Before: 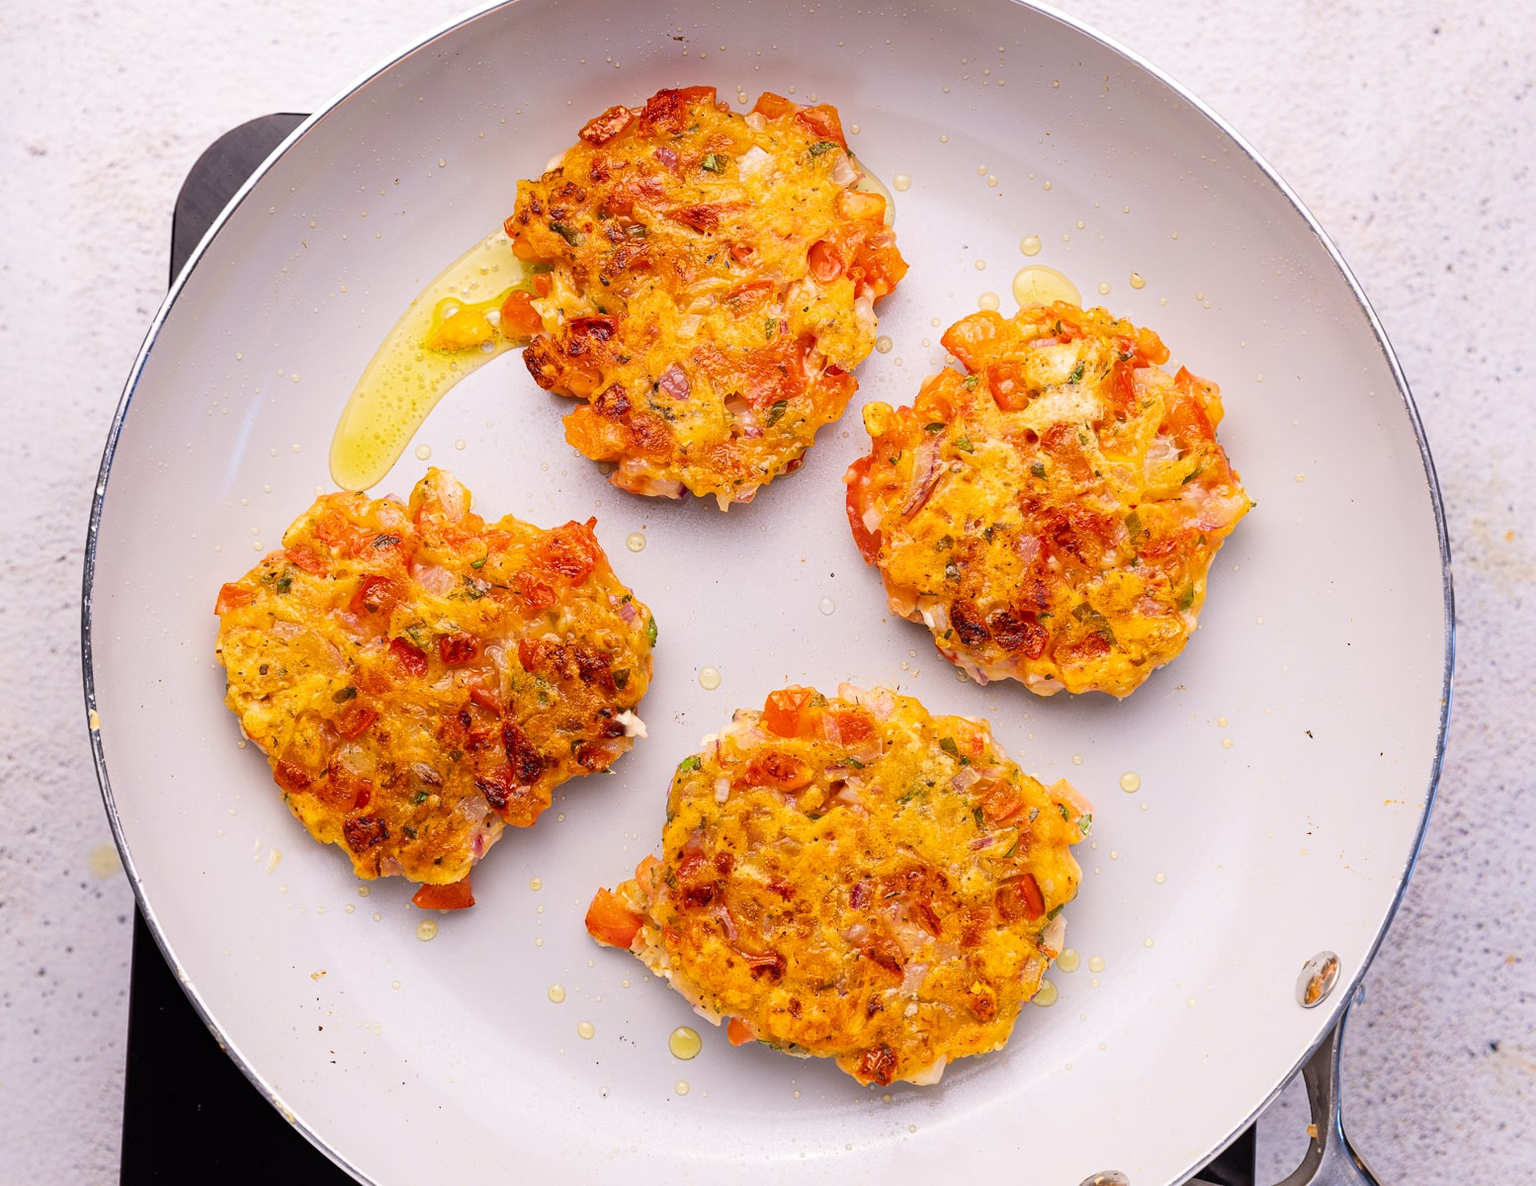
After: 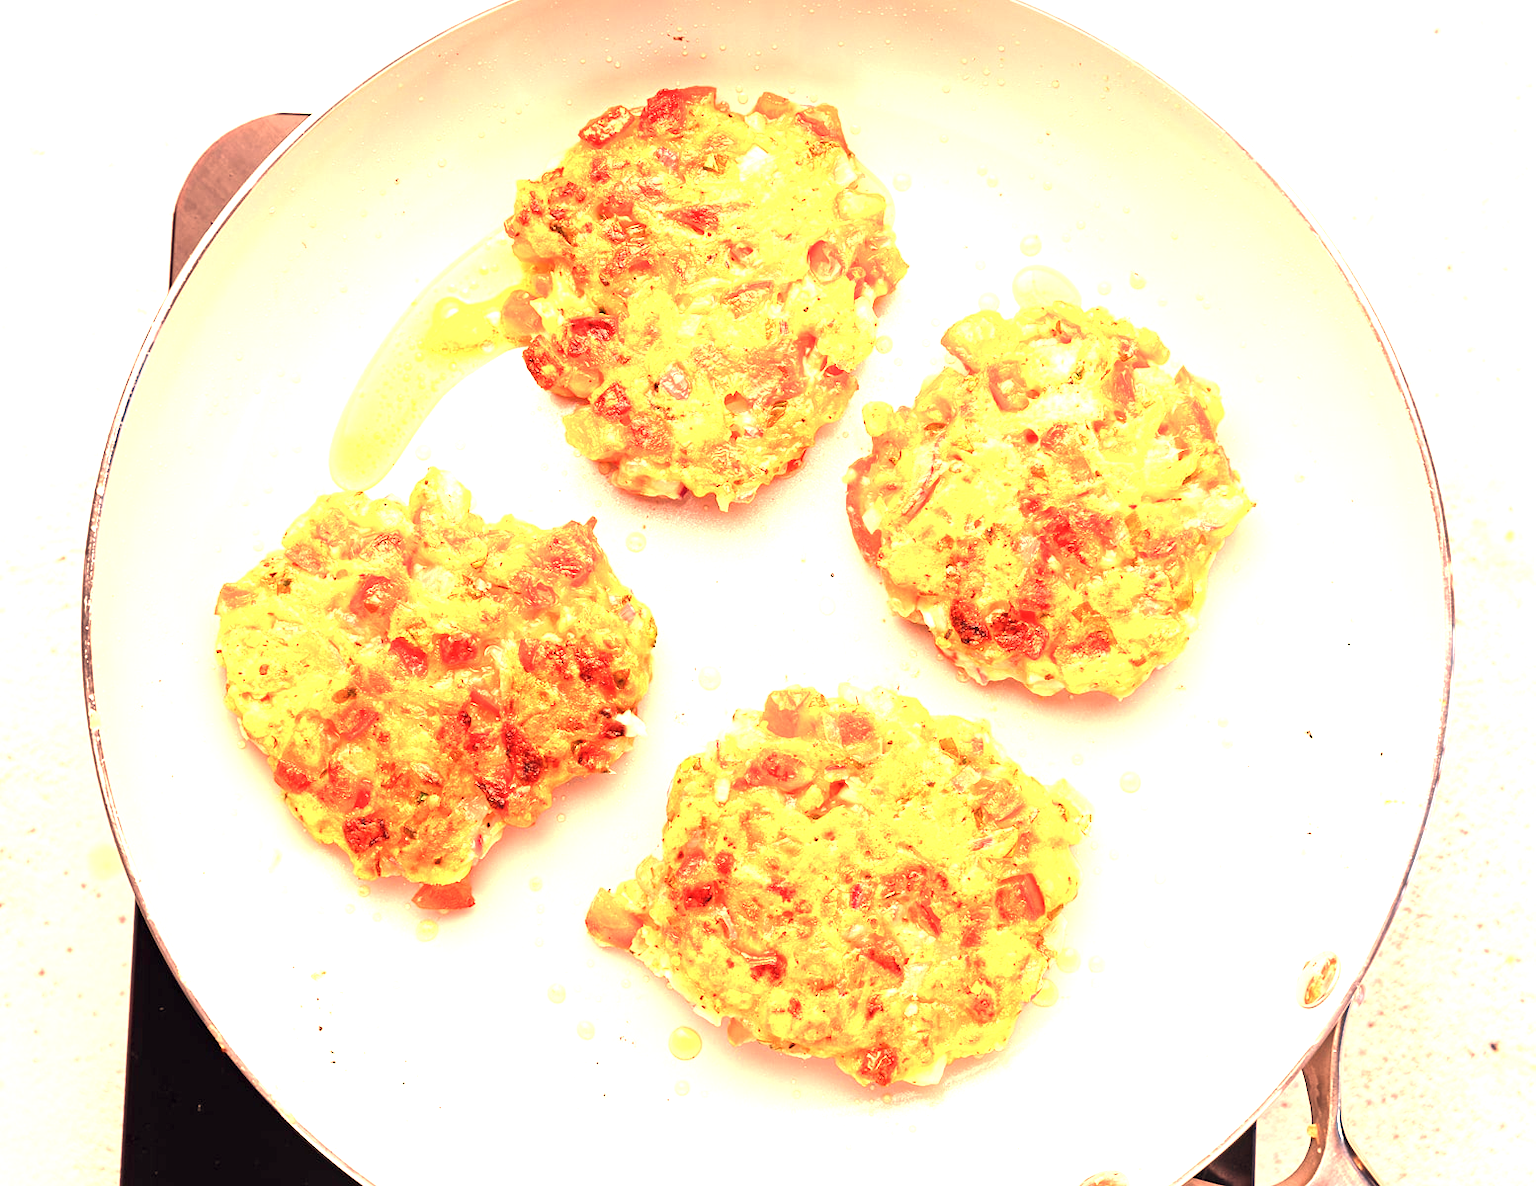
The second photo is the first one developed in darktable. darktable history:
color calibration: illuminant custom, x 0.368, y 0.373, temperature 4330.32 K
exposure: black level correction 0, exposure 1.45 EV, compensate exposure bias true, compensate highlight preservation false
white balance: red 1.467, blue 0.684
